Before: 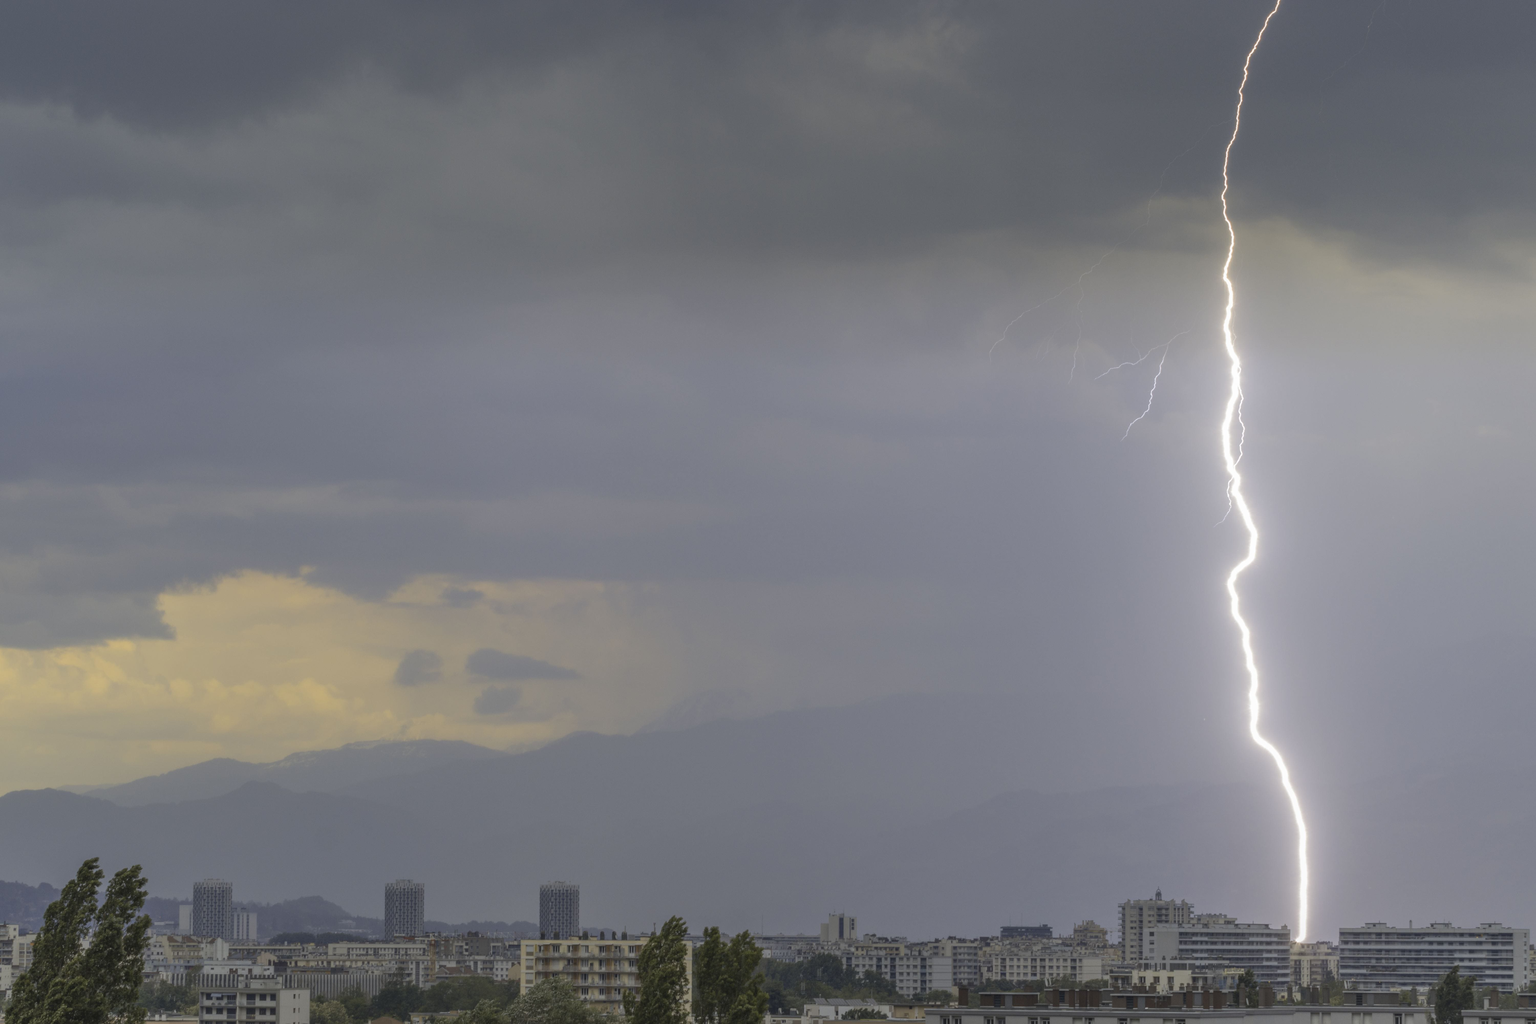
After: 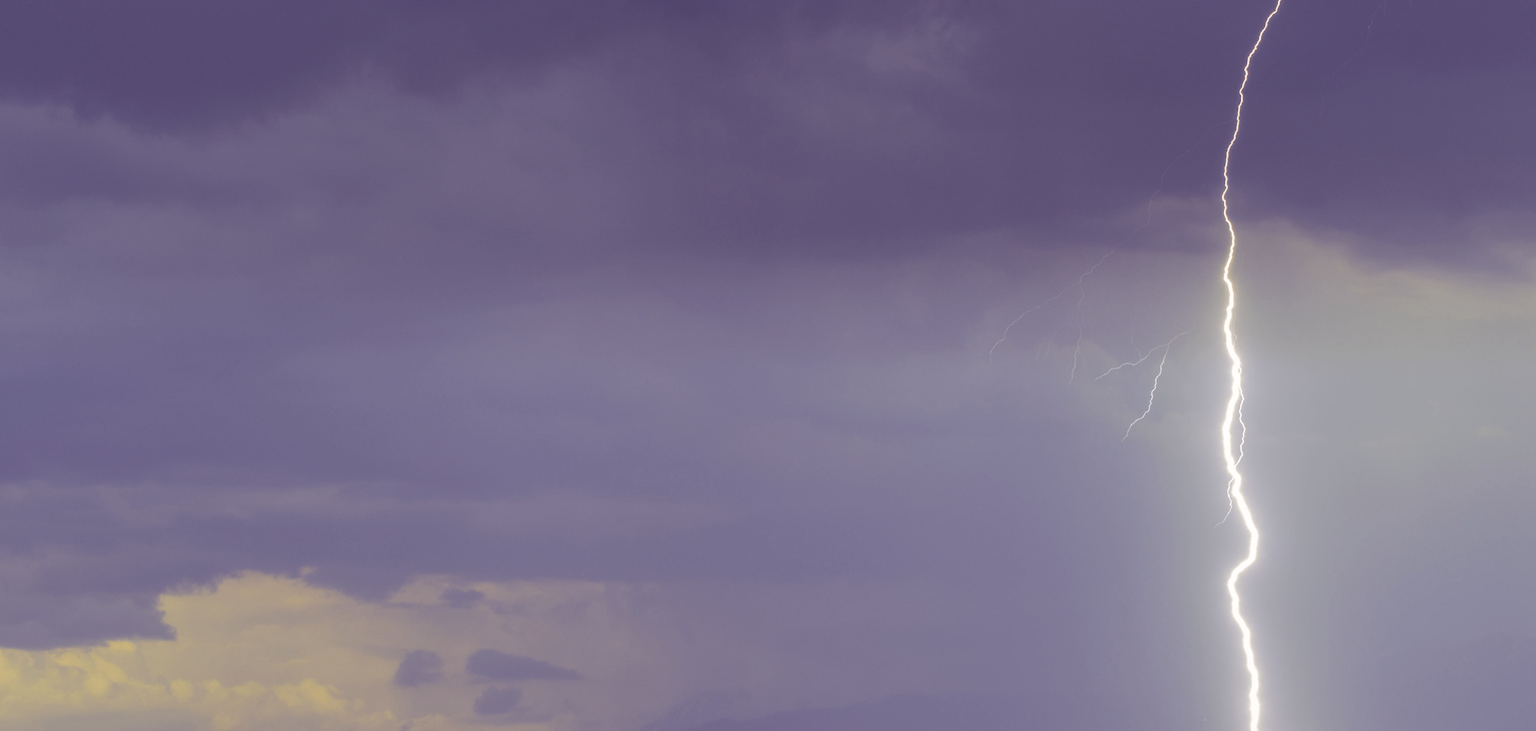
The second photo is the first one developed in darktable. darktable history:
crop: bottom 28.576%
split-toning: shadows › hue 255.6°, shadows › saturation 0.66, highlights › hue 43.2°, highlights › saturation 0.68, balance -50.1
